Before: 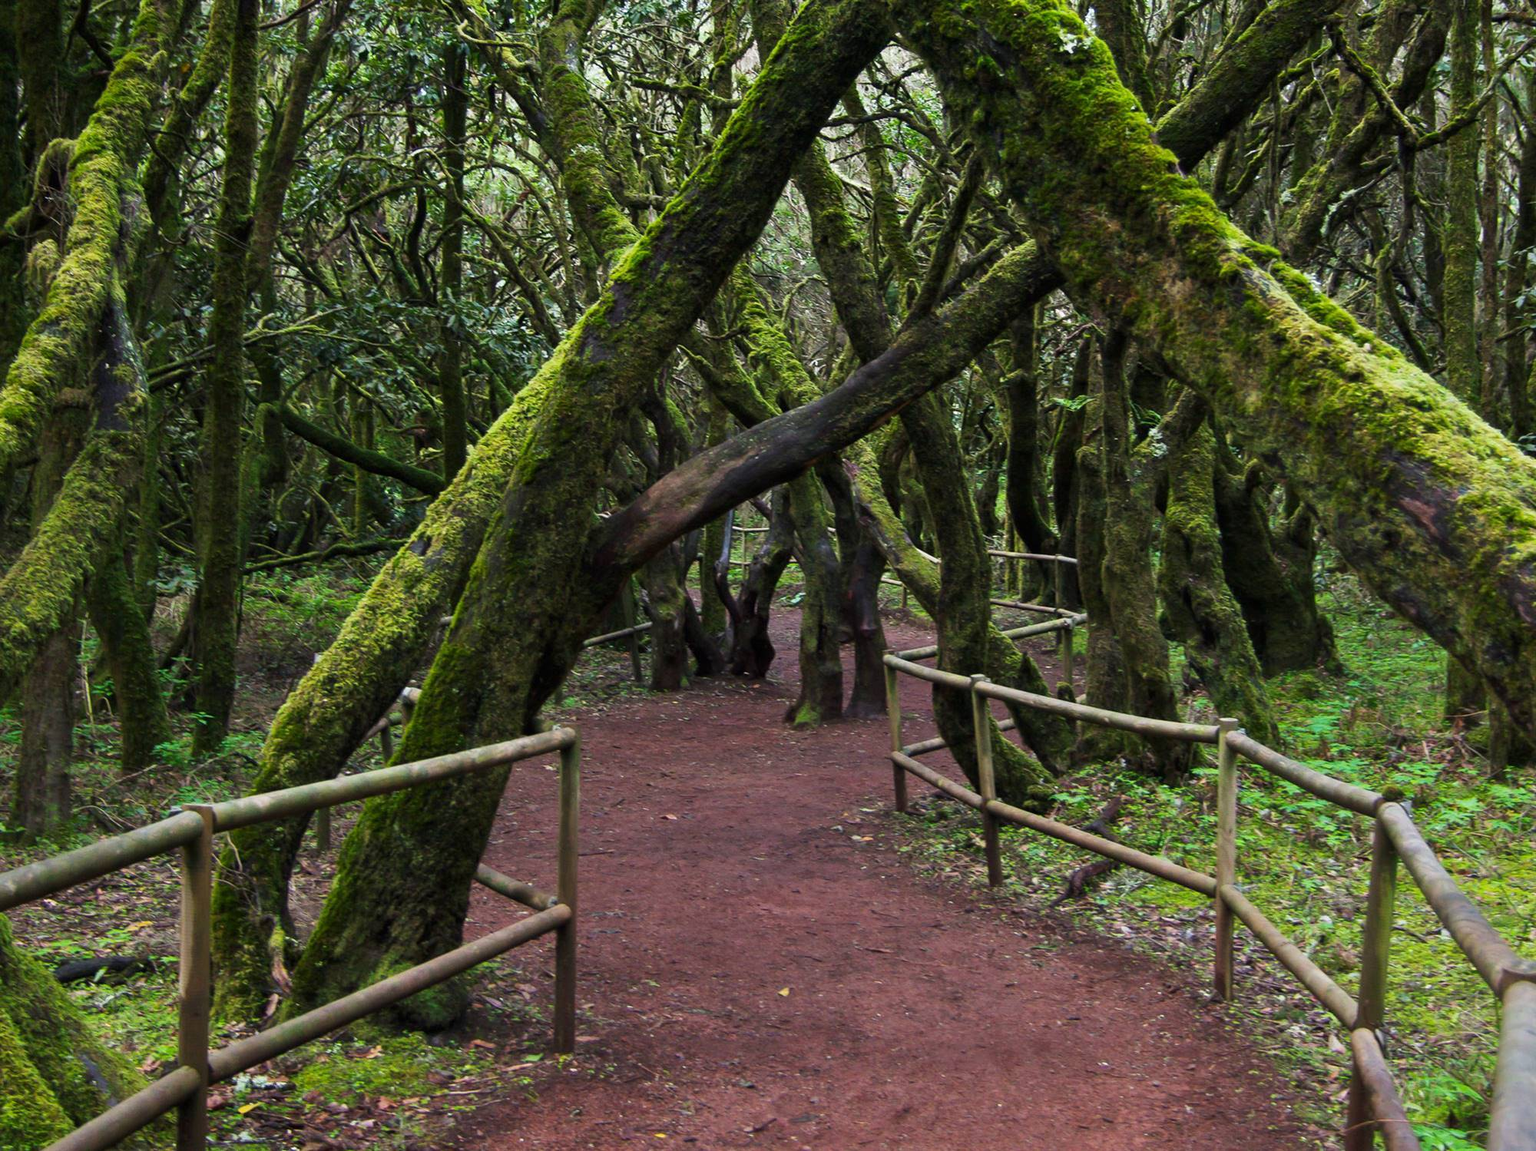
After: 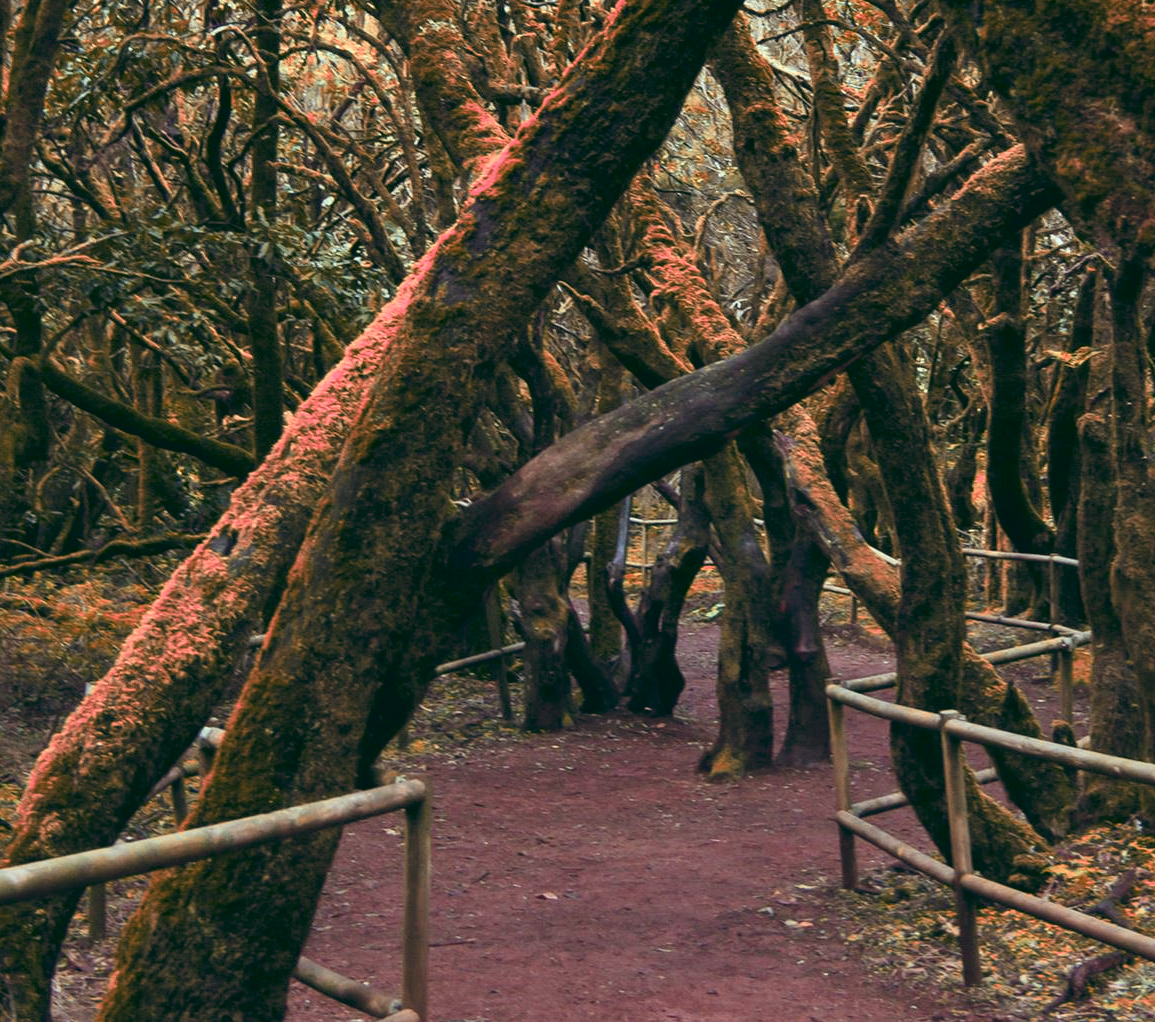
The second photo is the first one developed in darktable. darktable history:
crop: left 16.202%, top 11.208%, right 26.045%, bottom 20.557%
white balance: red 1.045, blue 0.932
color zones: curves: ch2 [(0, 0.488) (0.143, 0.417) (0.286, 0.212) (0.429, 0.179) (0.571, 0.154) (0.714, 0.415) (0.857, 0.495) (1, 0.488)]
color balance: lift [1.003, 0.993, 1.001, 1.007], gamma [1.018, 1.072, 0.959, 0.928], gain [0.974, 0.873, 1.031, 1.127]
